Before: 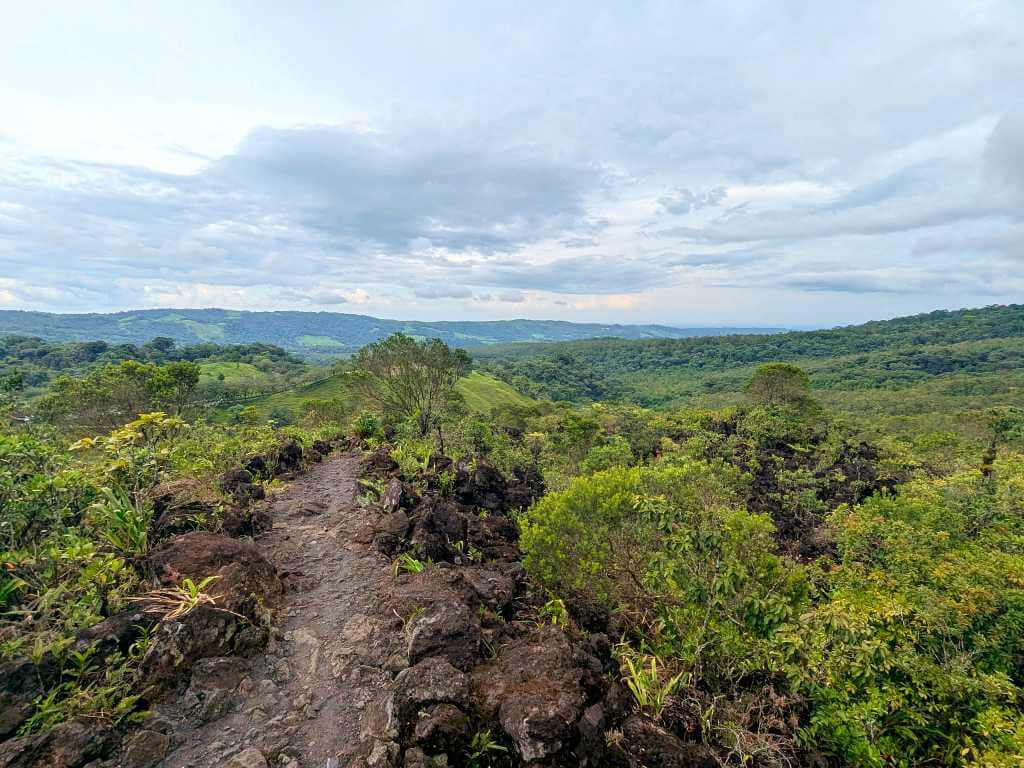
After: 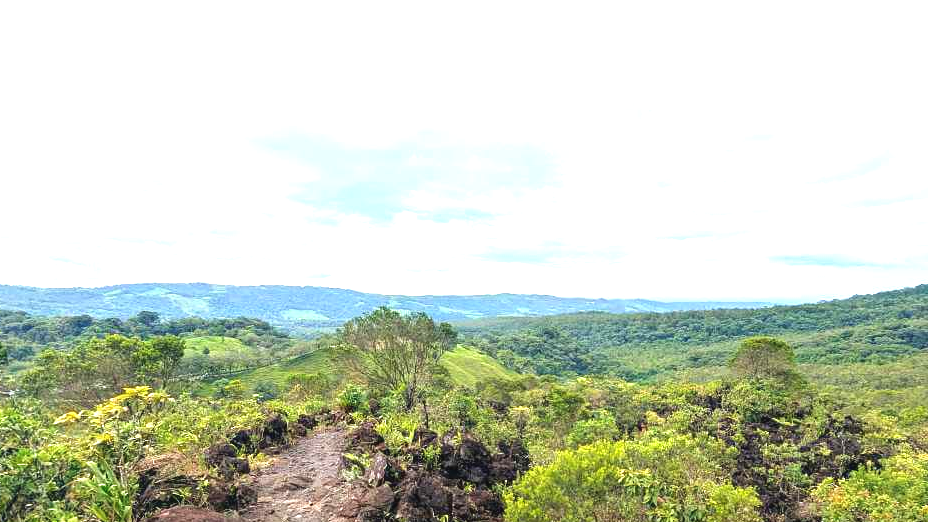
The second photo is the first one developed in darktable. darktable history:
exposure: black level correction -0.002, exposure 1.115 EV, compensate highlight preservation false
crop: left 1.509%, top 3.452%, right 7.696%, bottom 28.452%
